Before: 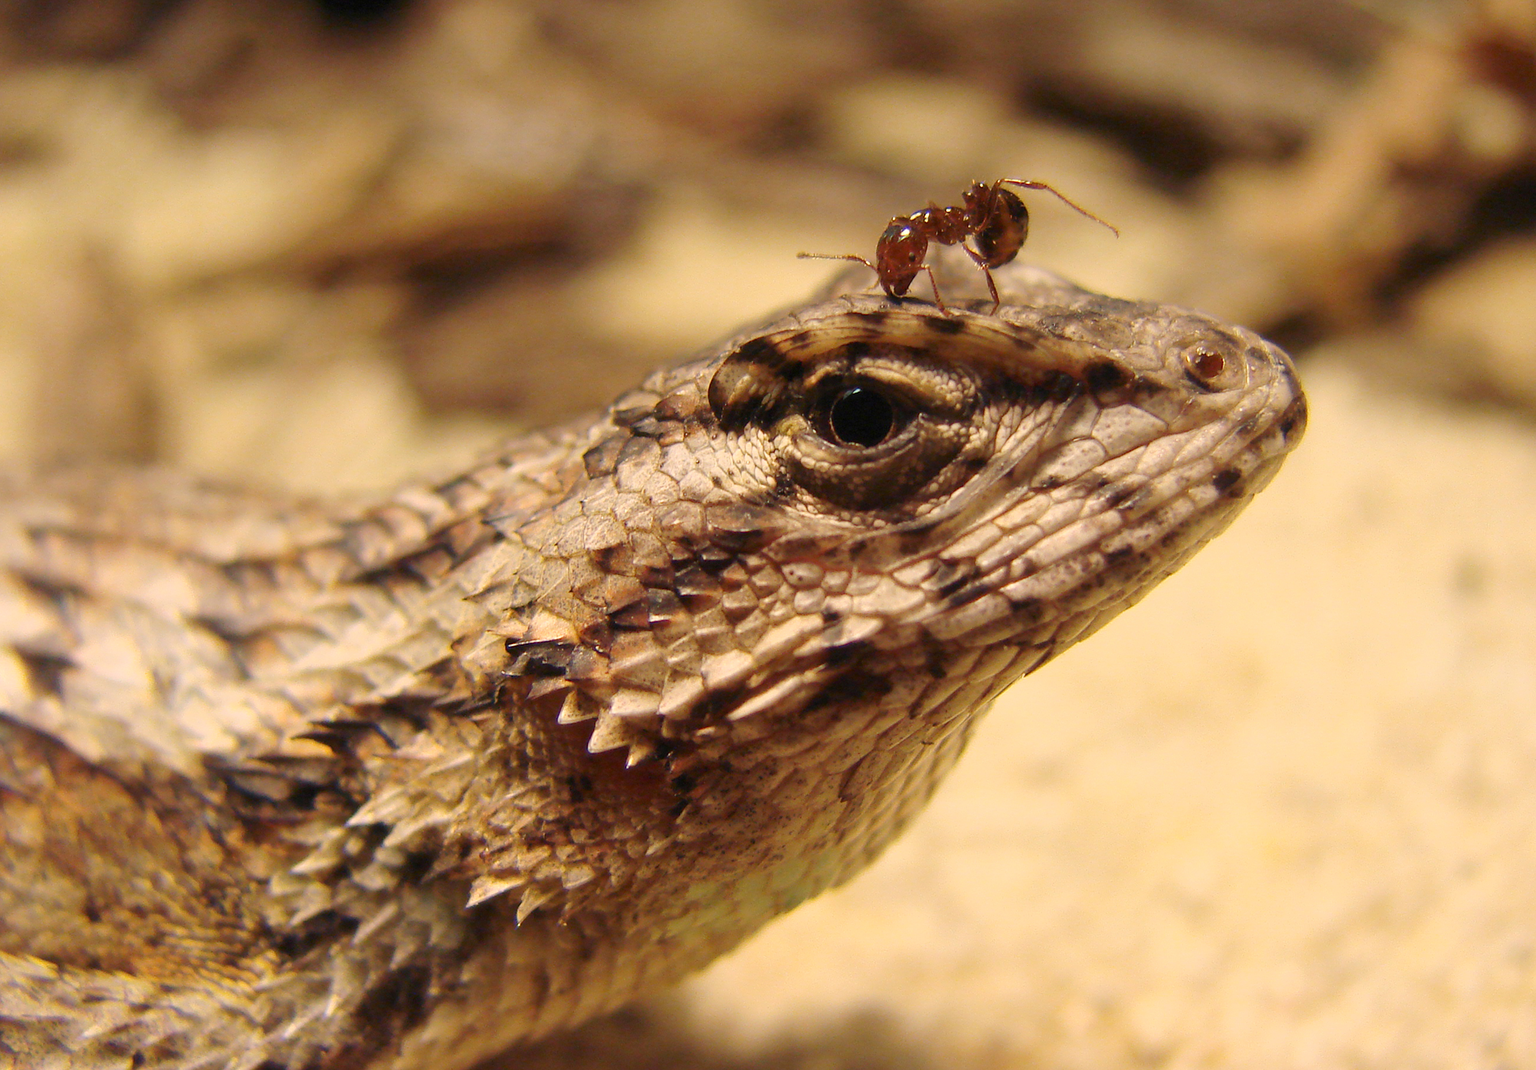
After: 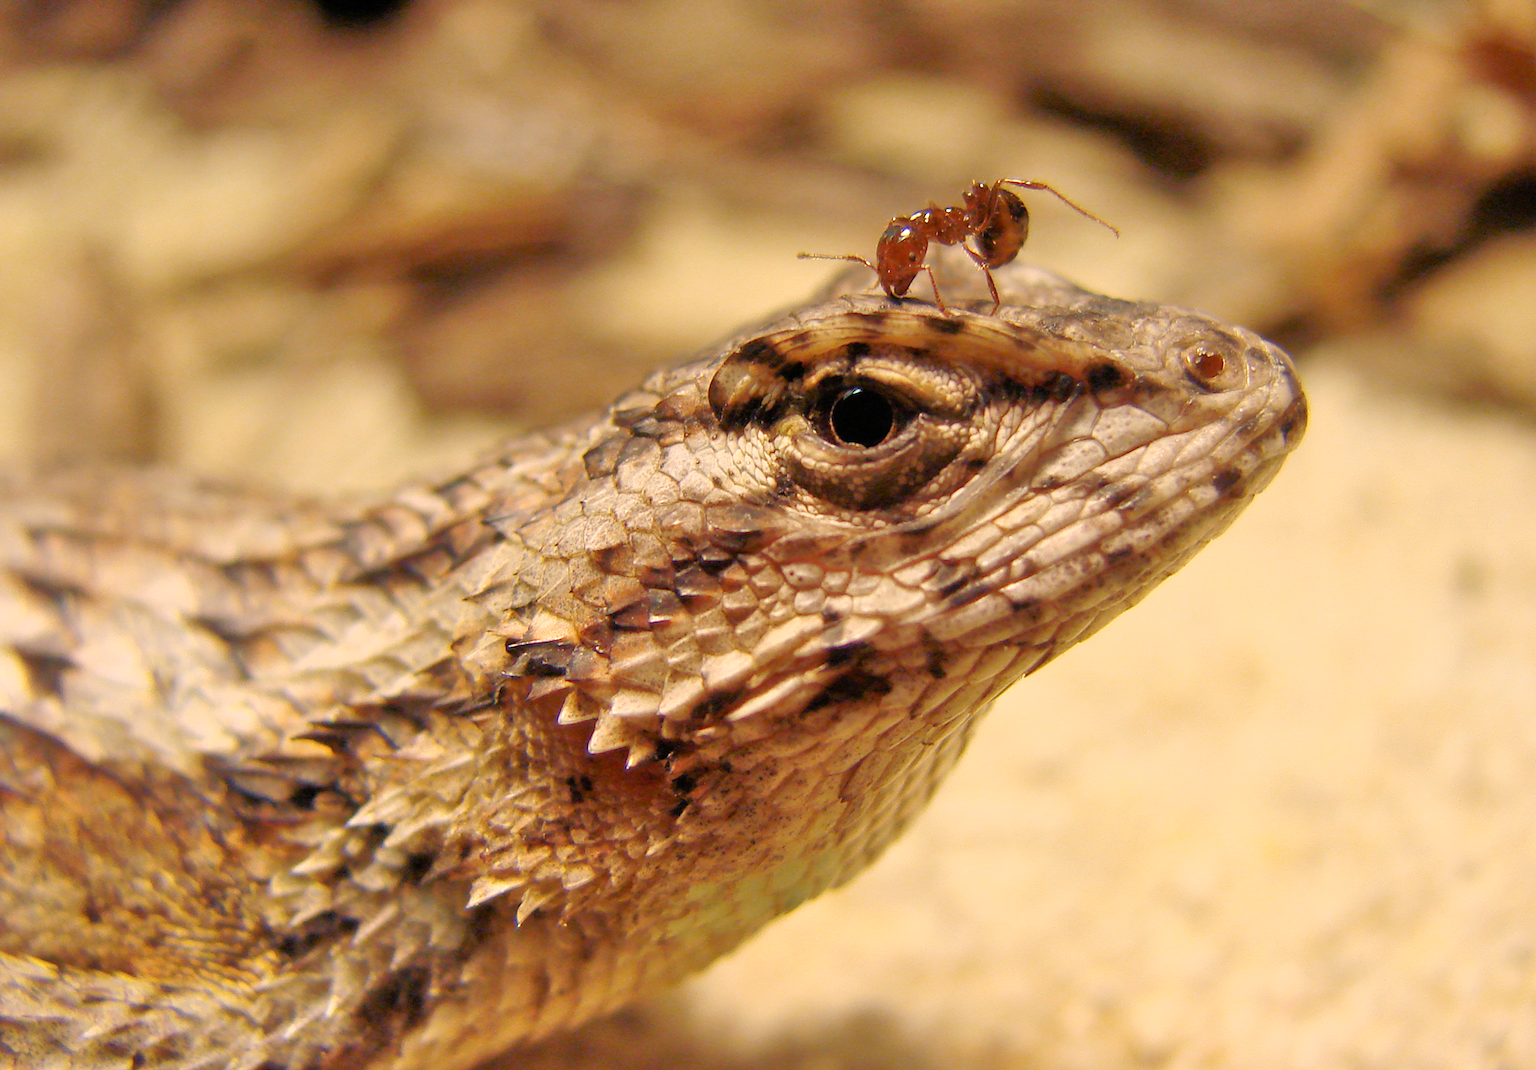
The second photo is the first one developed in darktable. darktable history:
tone equalizer: -7 EV 0.164 EV, -6 EV 0.618 EV, -5 EV 1.19 EV, -4 EV 1.33 EV, -3 EV 1.14 EV, -2 EV 0.6 EV, -1 EV 0.147 EV
